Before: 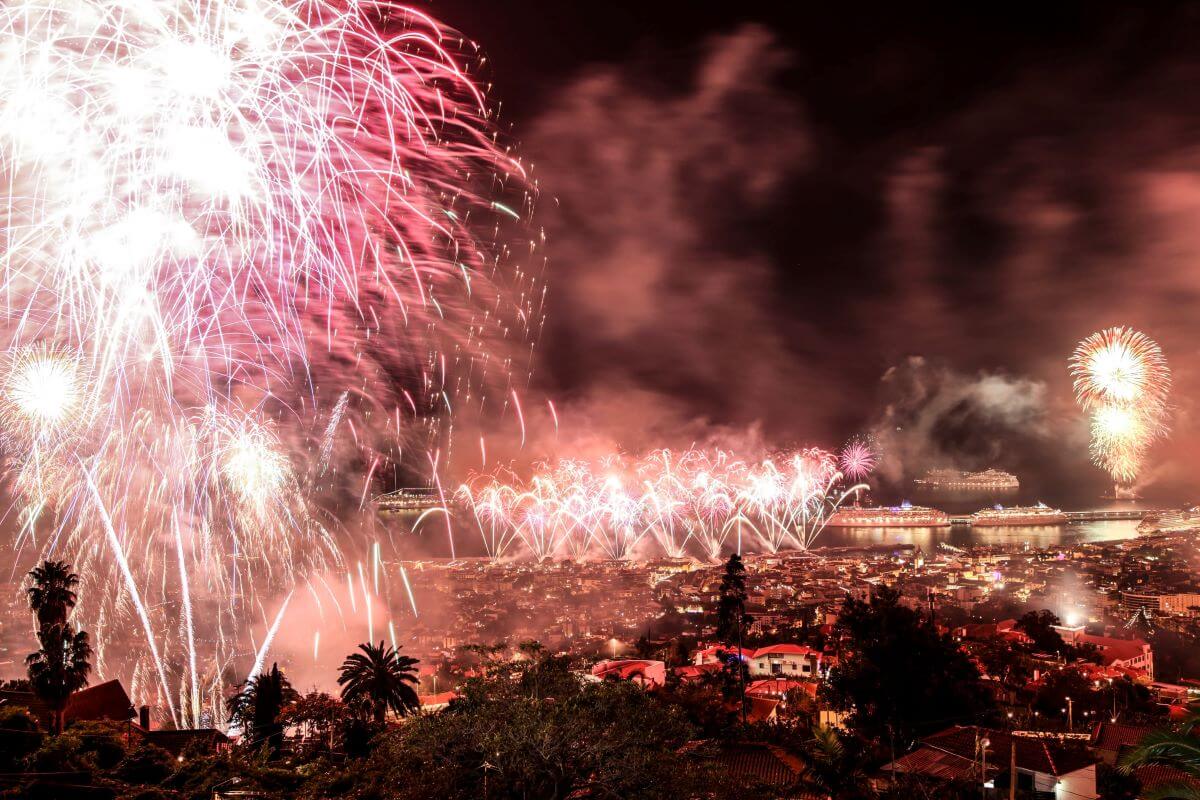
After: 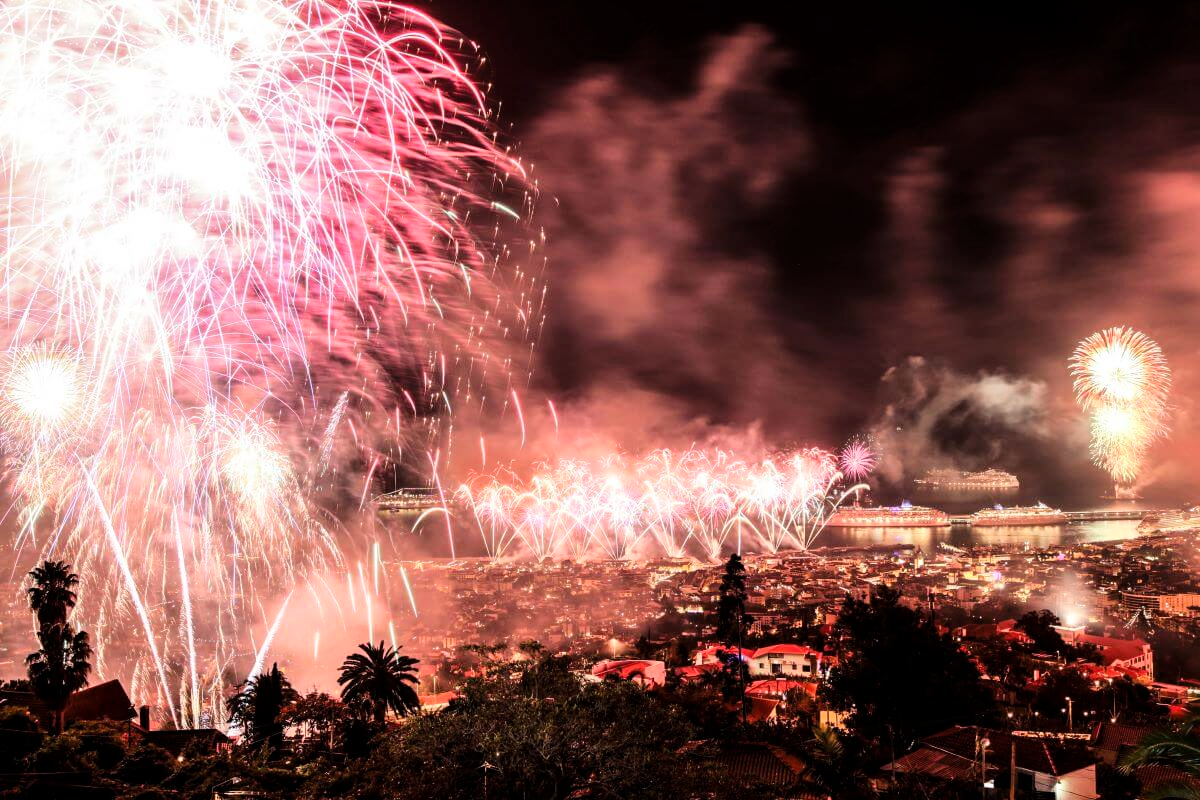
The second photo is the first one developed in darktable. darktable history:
color correction: highlights a* -0.137, highlights b* 0.137
tone curve: curves: ch0 [(0, 0) (0.004, 0.001) (0.133, 0.112) (0.325, 0.362) (0.832, 0.893) (1, 1)], color space Lab, linked channels, preserve colors none
